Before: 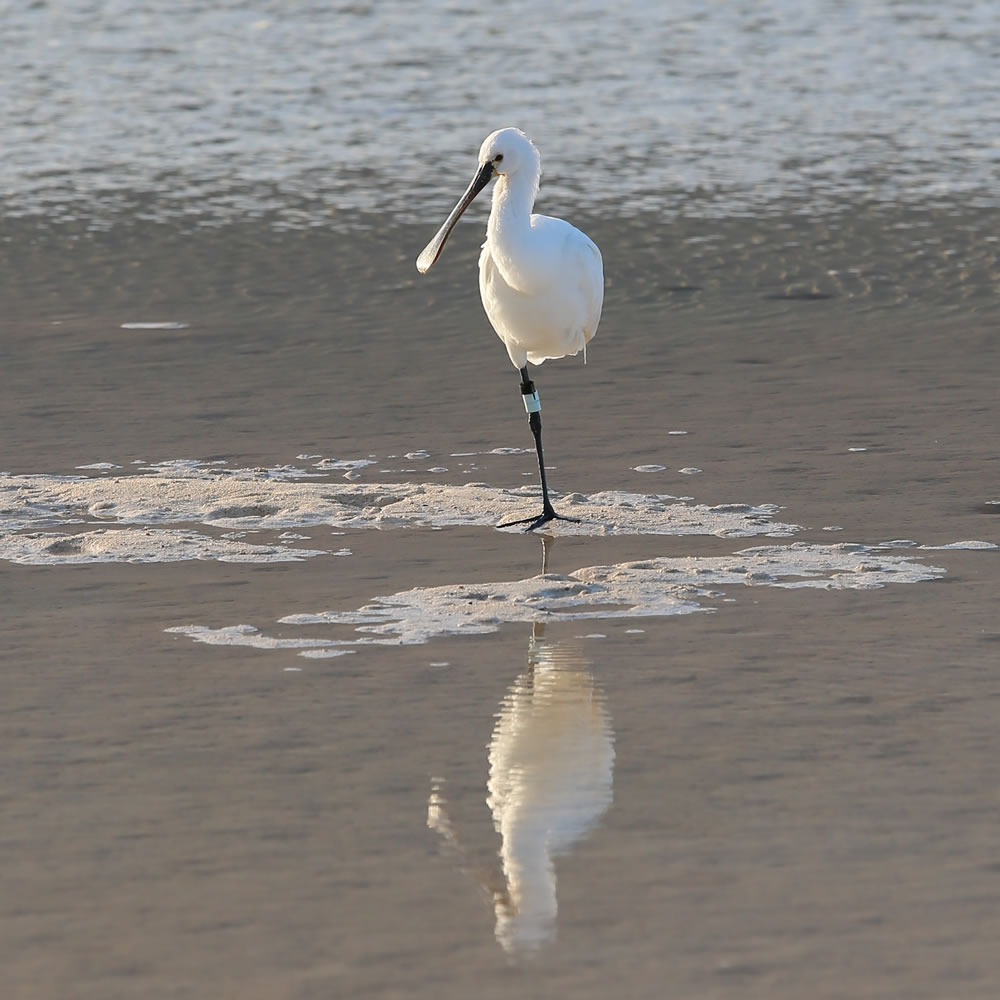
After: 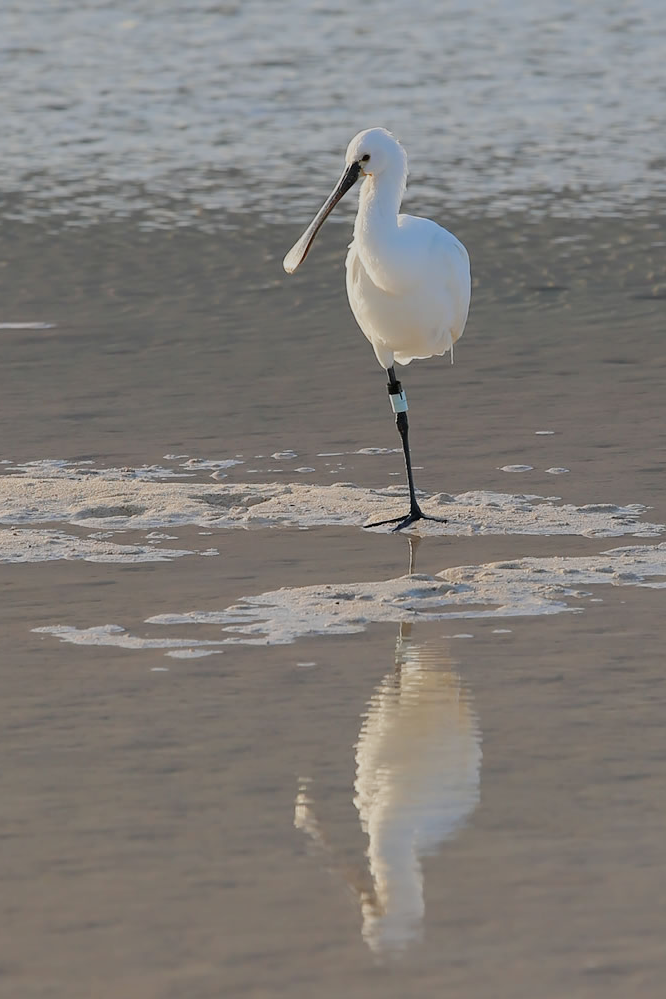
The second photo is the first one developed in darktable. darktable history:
filmic rgb: black relative exposure -13.13 EV, white relative exposure 4.06 EV, target white luminance 85.02%, hardness 6.3, latitude 43.09%, contrast 0.854, shadows ↔ highlights balance 8.7%, add noise in highlights 0, color science v3 (2019), use custom middle-gray values true, contrast in highlights soft
crop and rotate: left 13.357%, right 19.972%
